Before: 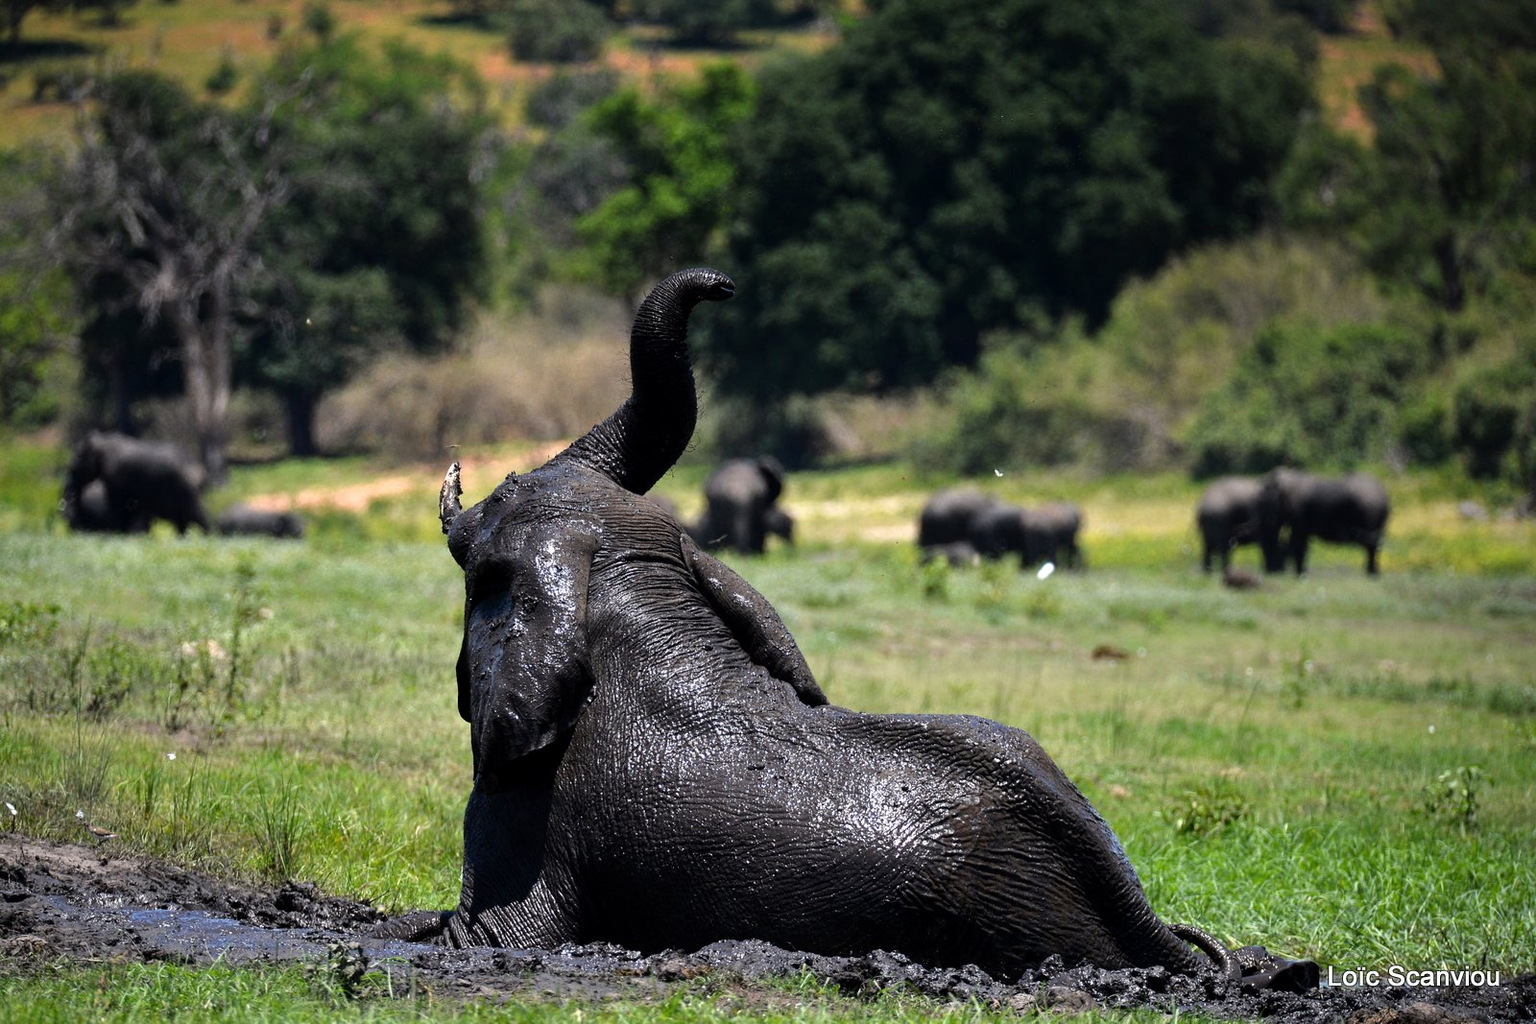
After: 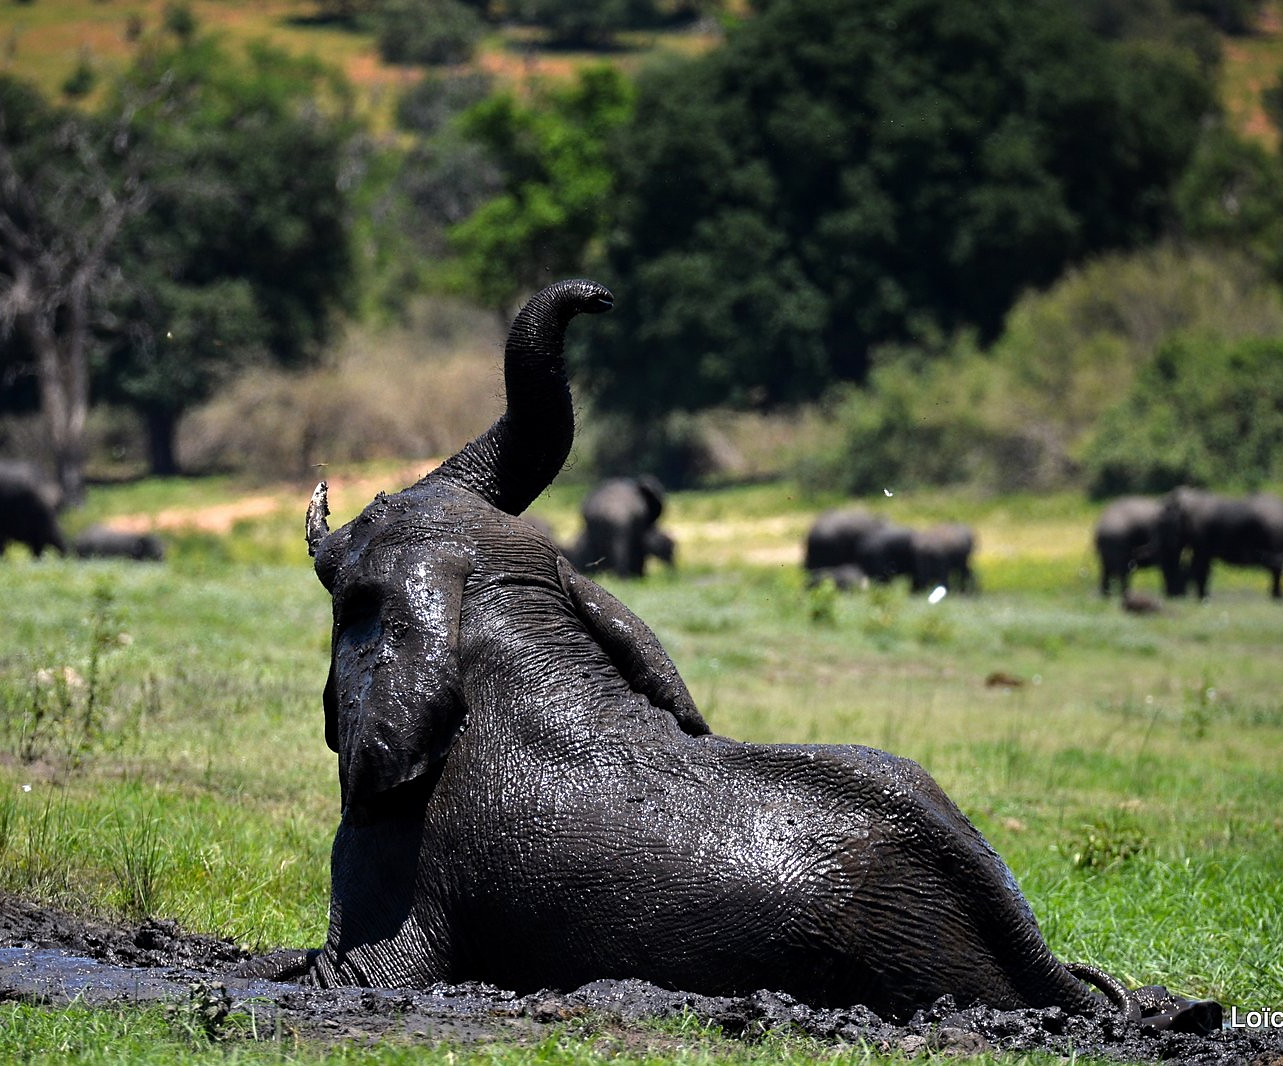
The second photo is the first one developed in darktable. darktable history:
crop and rotate: left 9.506%, right 10.279%
exposure: compensate highlight preservation false
sharpen: radius 1.469, amount 0.411, threshold 1.572
